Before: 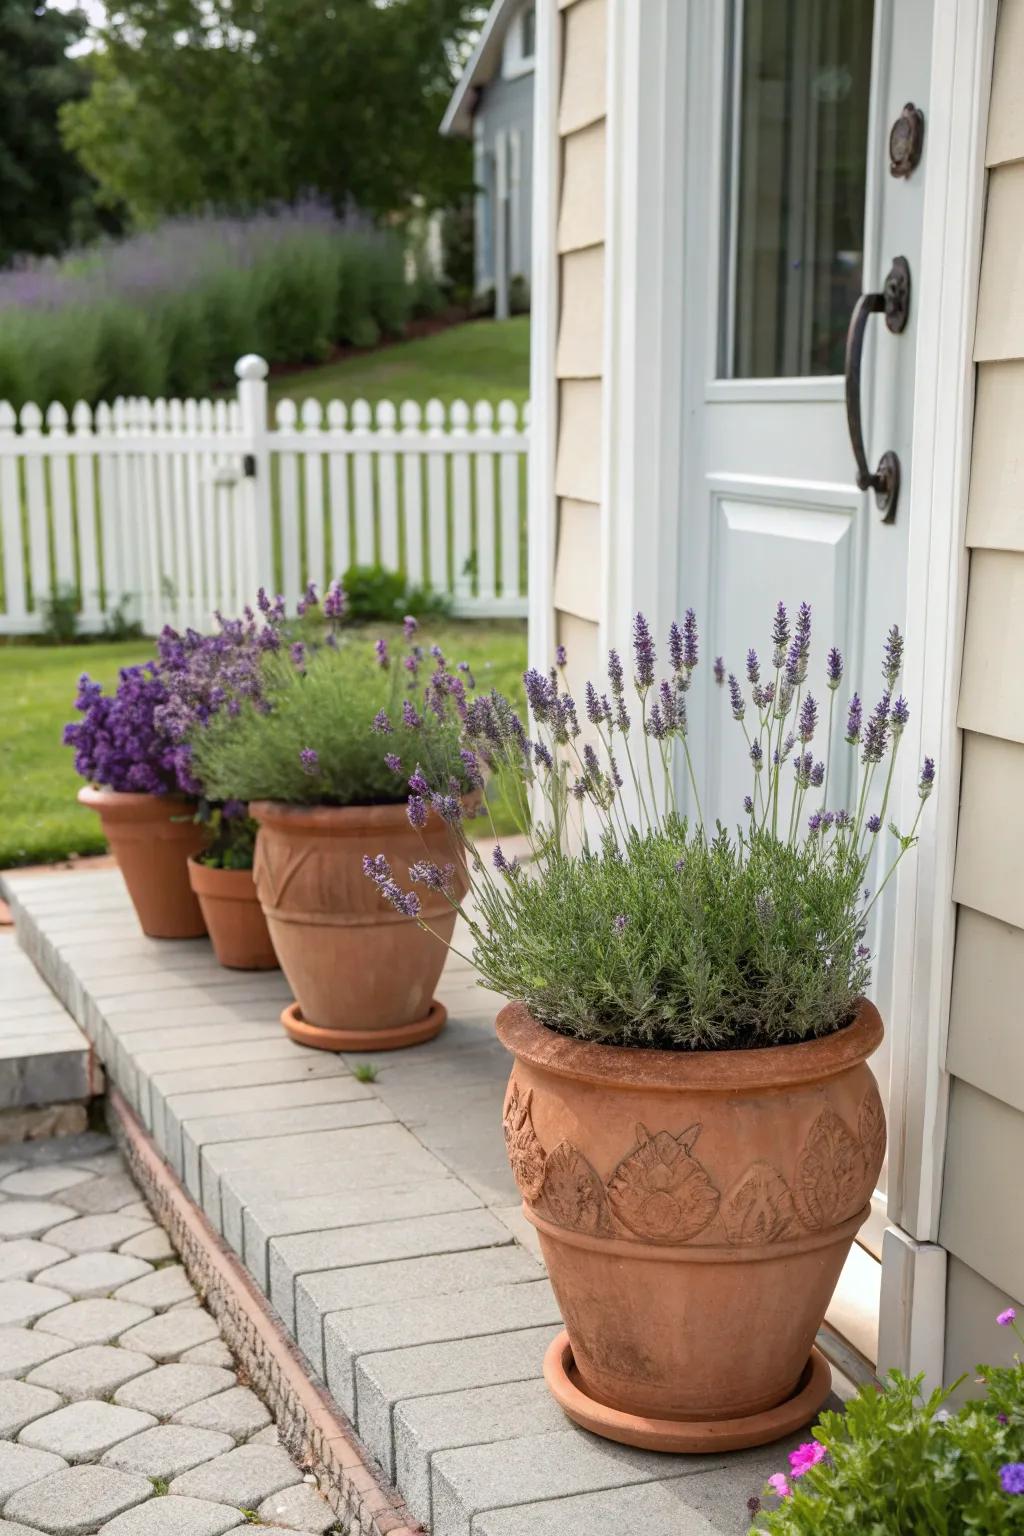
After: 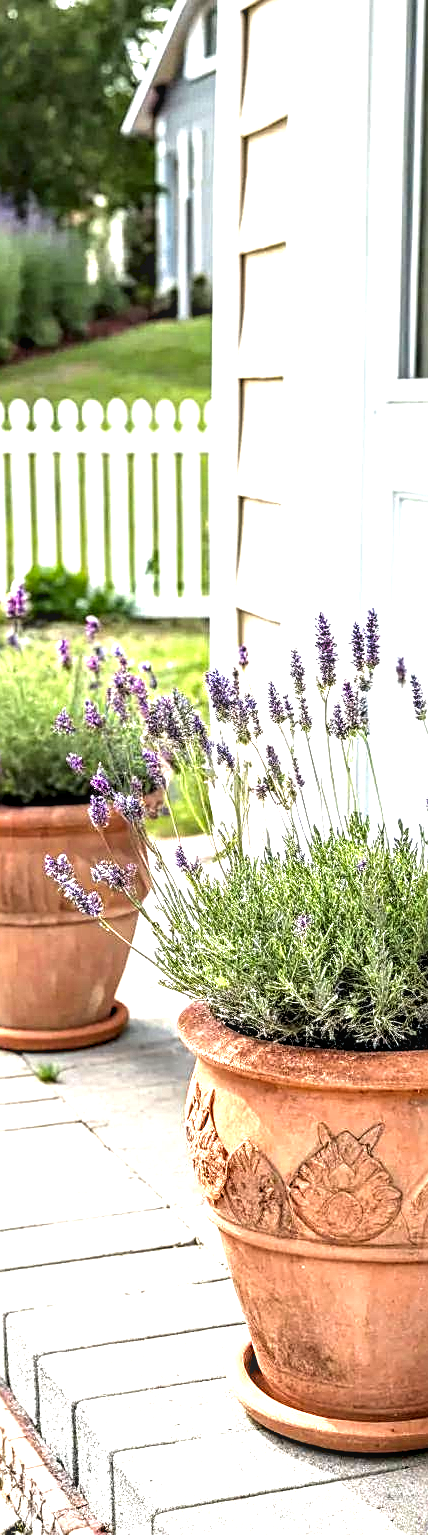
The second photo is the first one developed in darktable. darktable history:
crop: left 31.124%, right 27.018%
tone equalizer: edges refinement/feathering 500, mask exposure compensation -1.57 EV, preserve details no
exposure: black level correction 0, exposure 1.391 EV, compensate exposure bias true, compensate highlight preservation false
sharpen: on, module defaults
local contrast: on, module defaults
contrast equalizer: octaves 7, y [[0.6 ×6], [0.55 ×6], [0 ×6], [0 ×6], [0 ×6]]
levels: levels [0, 0.51, 1]
